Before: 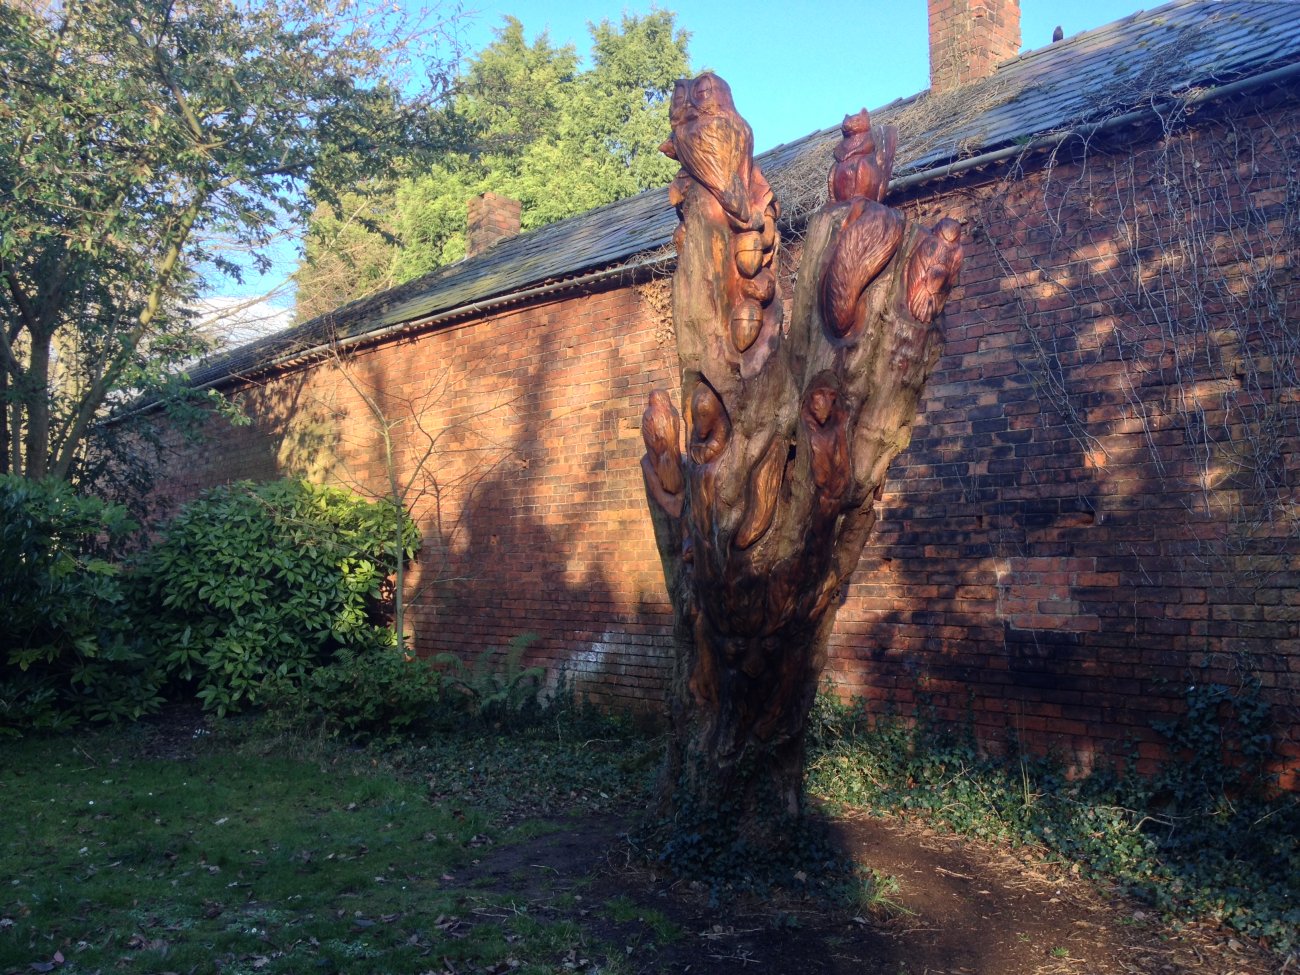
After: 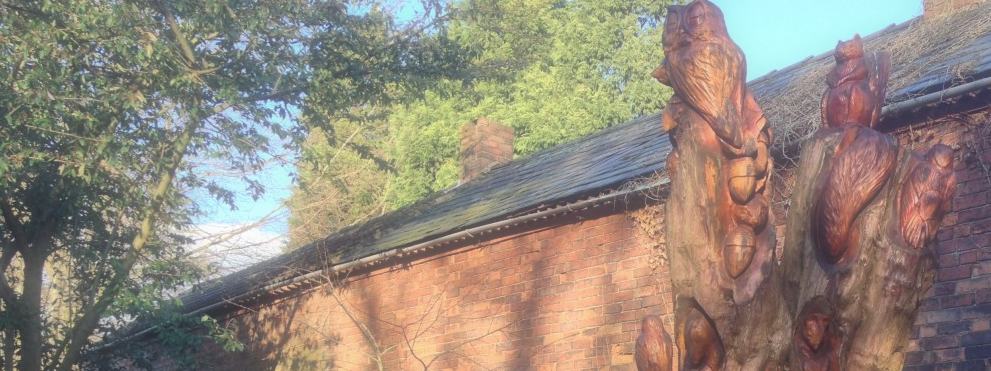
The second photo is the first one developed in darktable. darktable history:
crop: left 0.579%, top 7.627%, right 23.167%, bottom 54.275%
soften: size 60.24%, saturation 65.46%, brightness 0.506 EV, mix 25.7%
